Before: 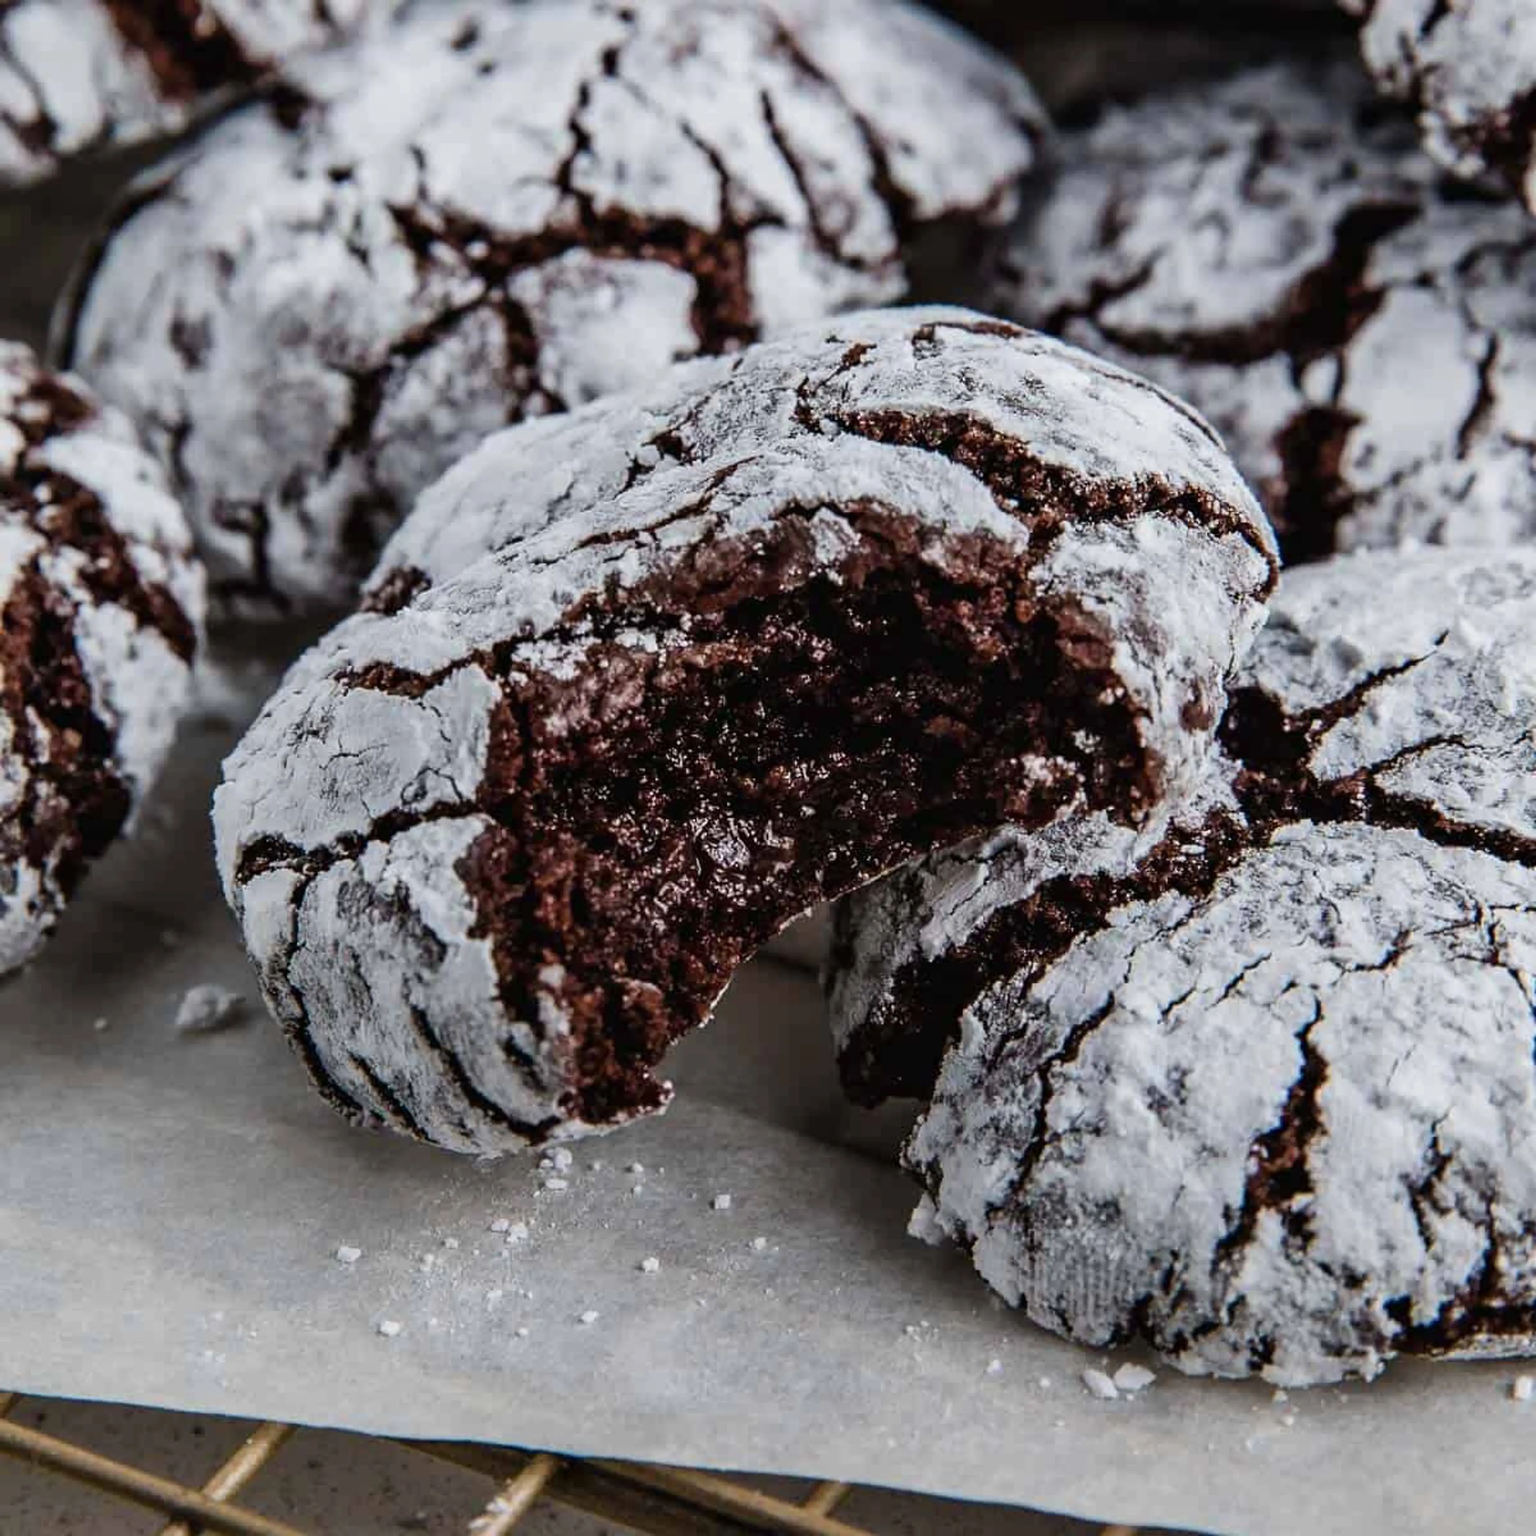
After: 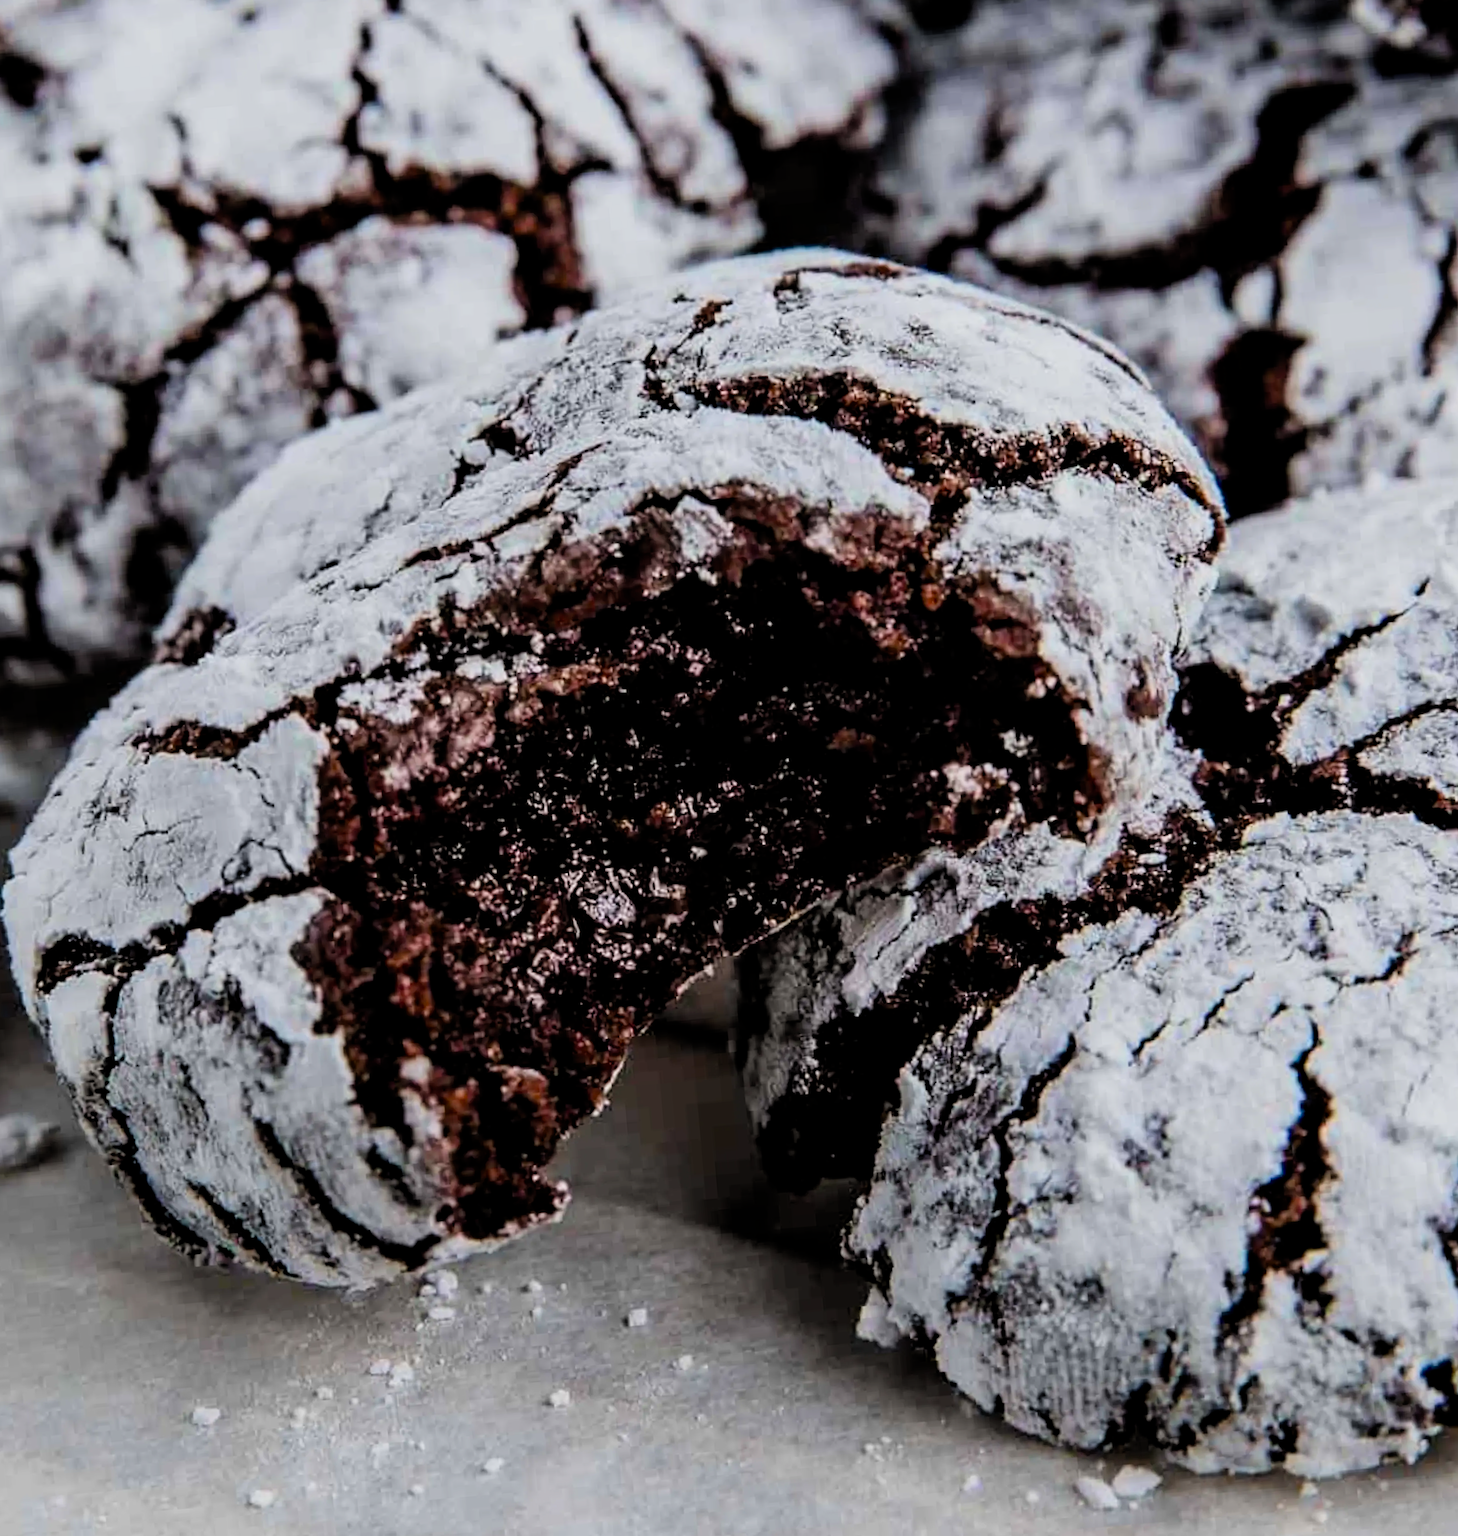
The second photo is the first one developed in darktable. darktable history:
color balance rgb: linear chroma grading › global chroma 1.5%, linear chroma grading › mid-tones -1%, perceptual saturation grading › global saturation -3%, perceptual saturation grading › shadows -2%
filmic rgb: black relative exposure -7.75 EV, white relative exposure 4.4 EV, threshold 3 EV, target black luminance 0%, hardness 3.76, latitude 50.51%, contrast 1.074, highlights saturation mix 10%, shadows ↔ highlights balance -0.22%, color science v4 (2020), enable highlight reconstruction true
rotate and perspective: rotation -4.86°, automatic cropping off
exposure: exposure 0.217 EV, compensate highlight preservation false
crop: left 16.768%, top 8.653%, right 8.362%, bottom 12.485%
